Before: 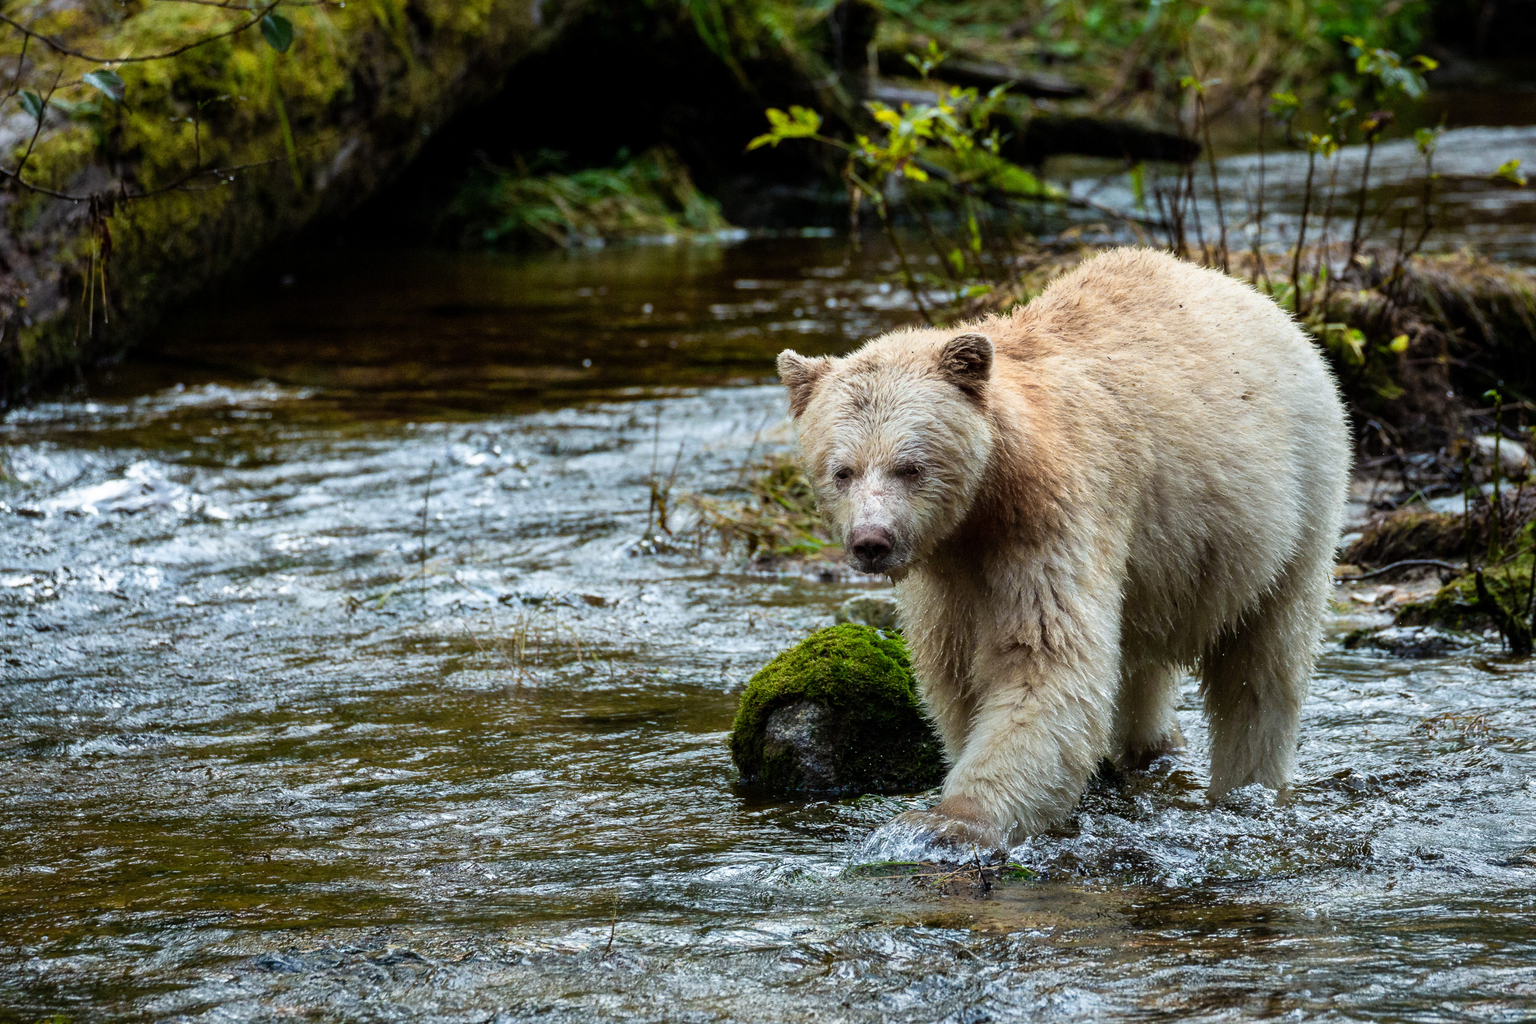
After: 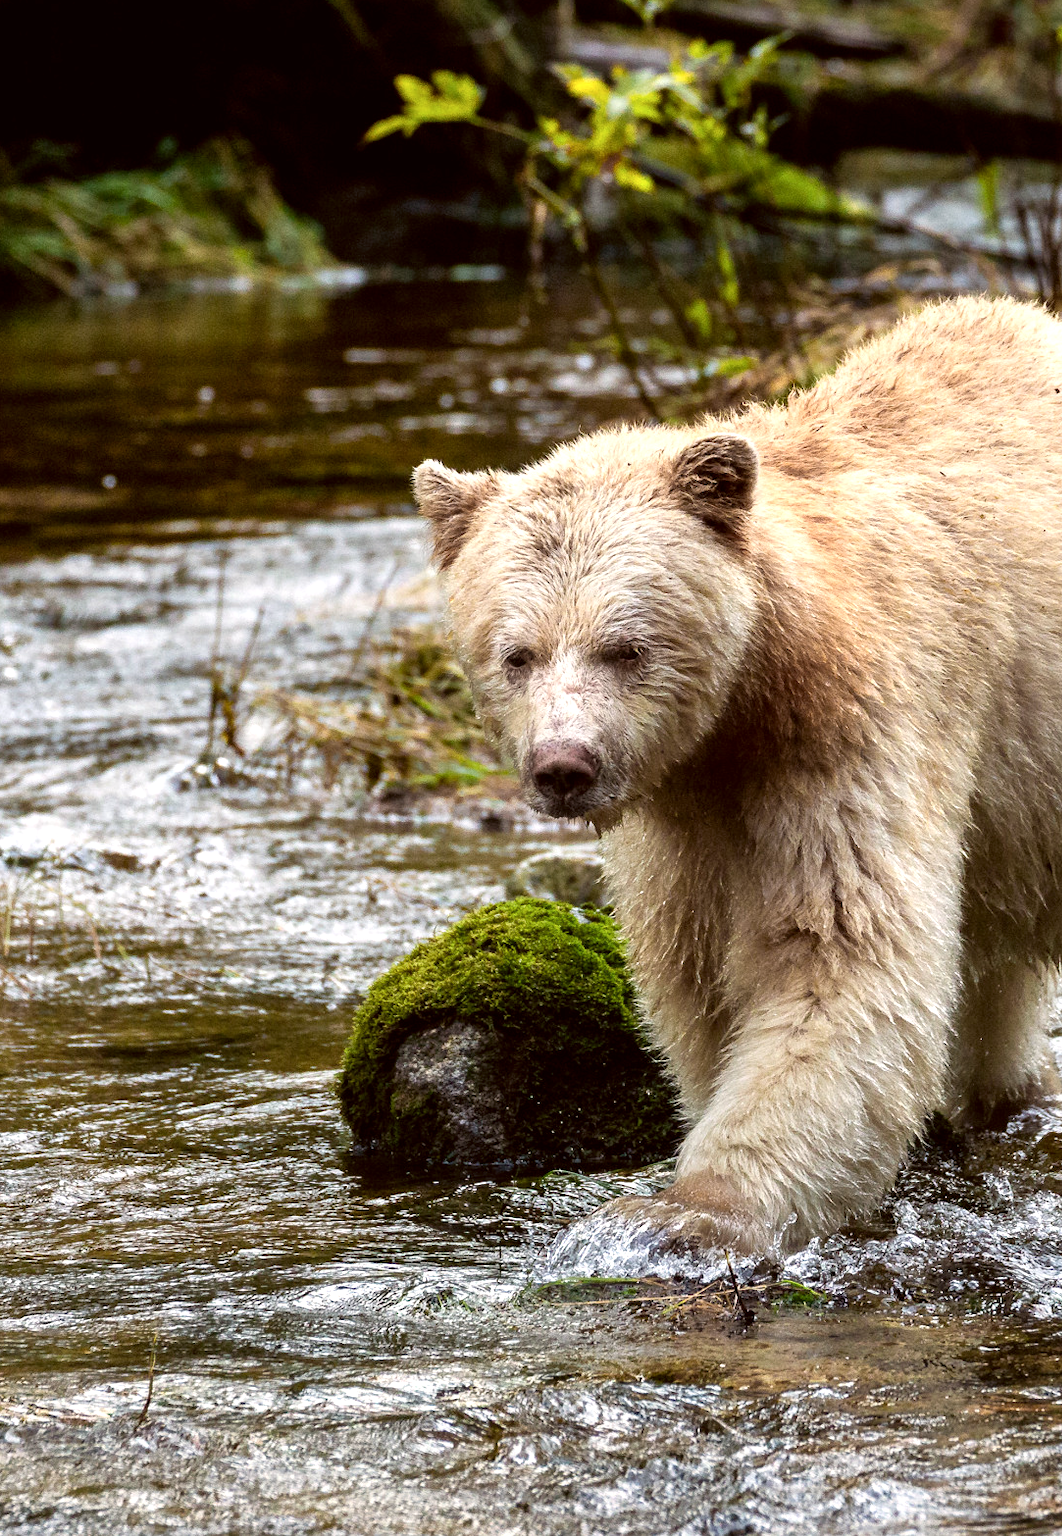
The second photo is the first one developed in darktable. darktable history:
color correction: highlights a* 6.24, highlights b* 7.68, shadows a* 5.81, shadows b* 6.83, saturation 0.879
exposure: black level correction 0.001, exposure 0.498 EV, compensate highlight preservation false
crop: left 33.778%, top 6.008%, right 22.887%
